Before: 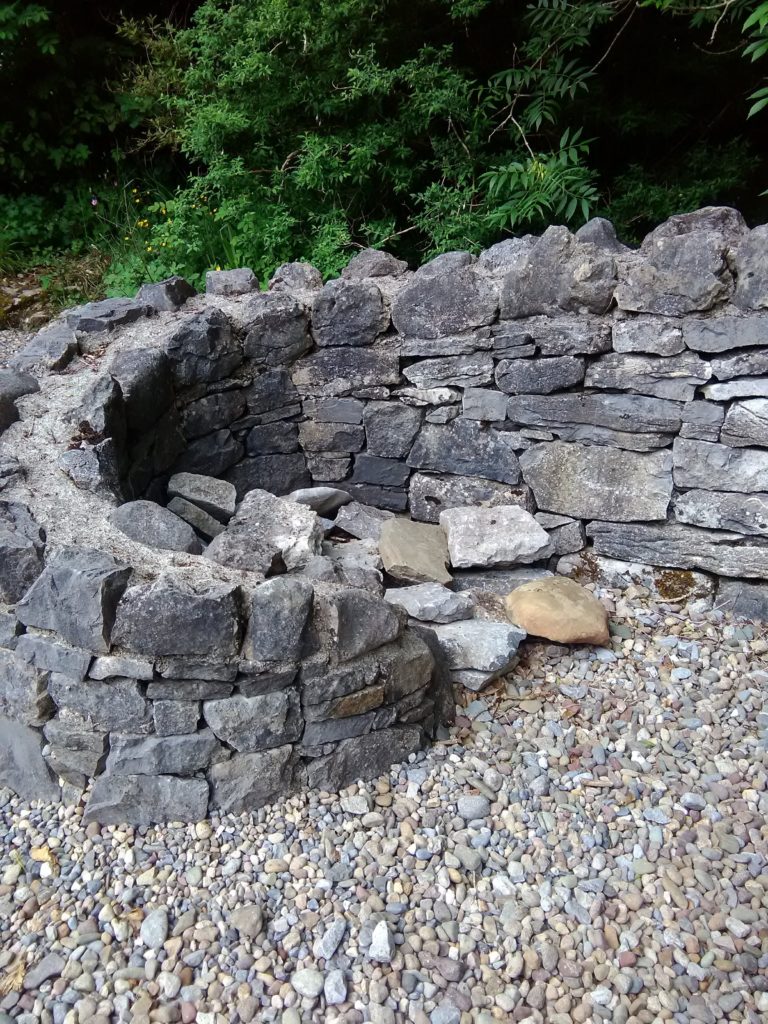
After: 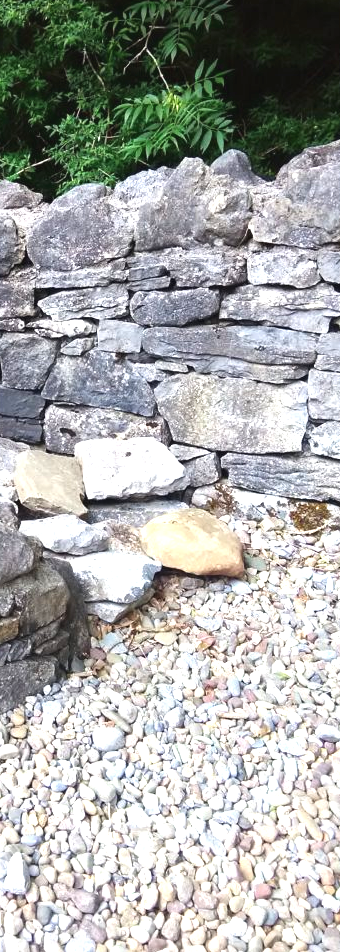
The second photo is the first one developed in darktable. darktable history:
exposure: black level correction -0.002, exposure 1.115 EV, compensate highlight preservation false
crop: left 47.628%, top 6.643%, right 7.874%
